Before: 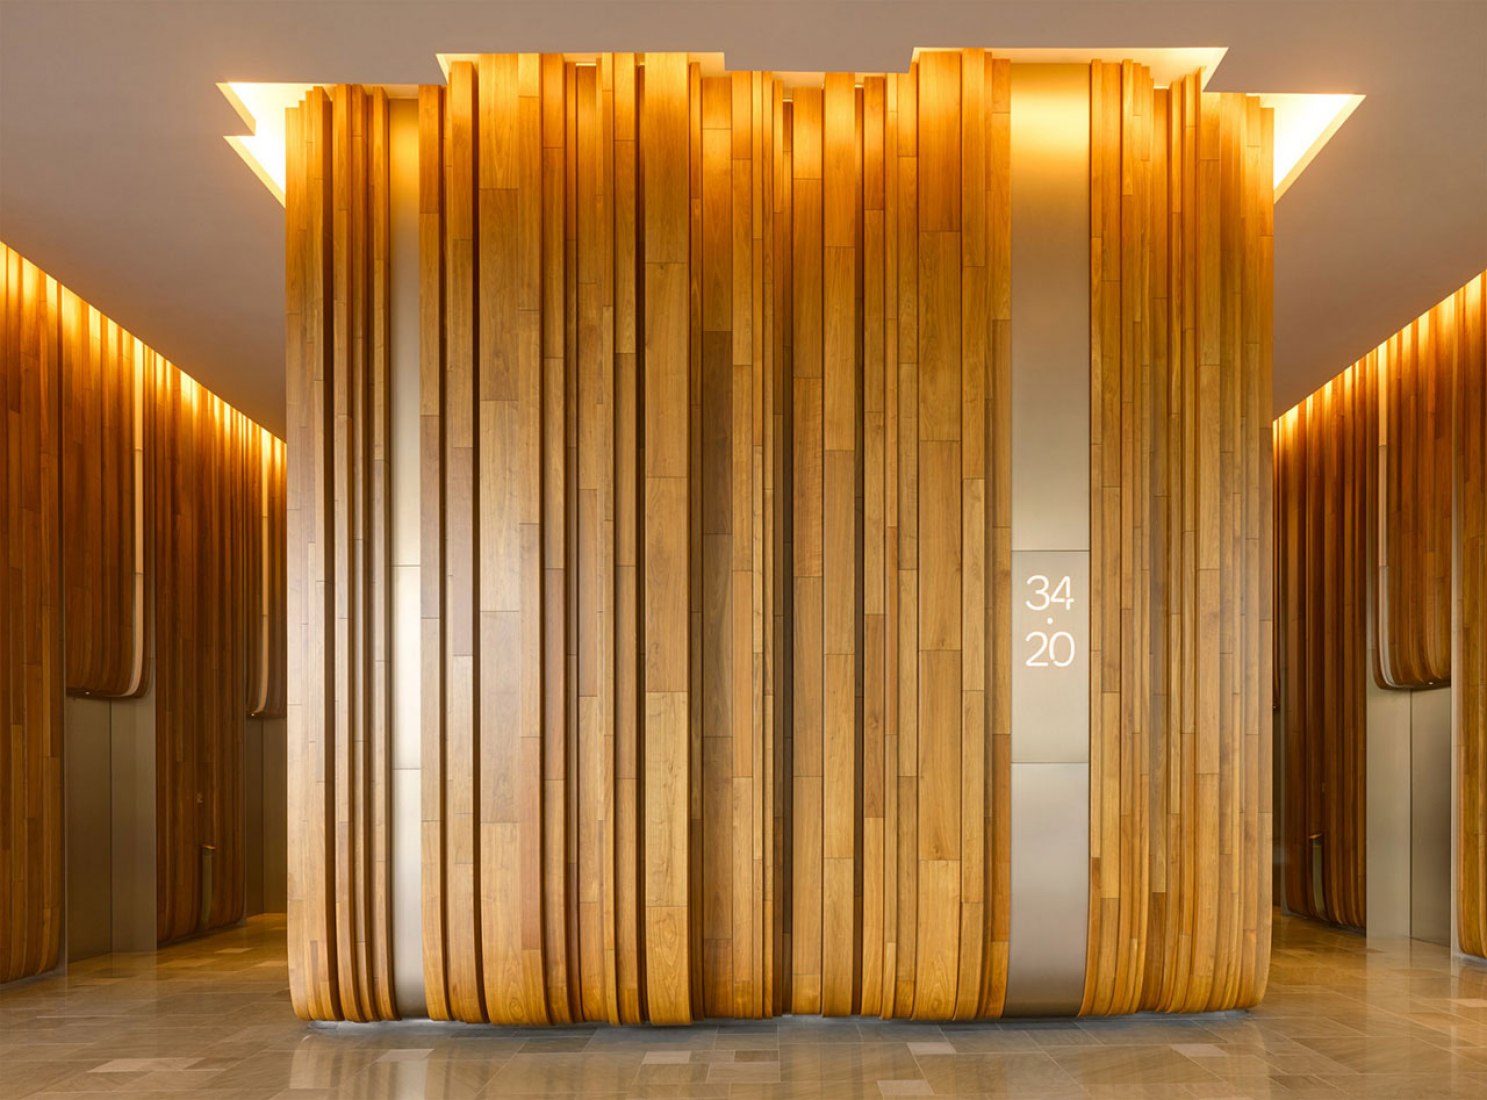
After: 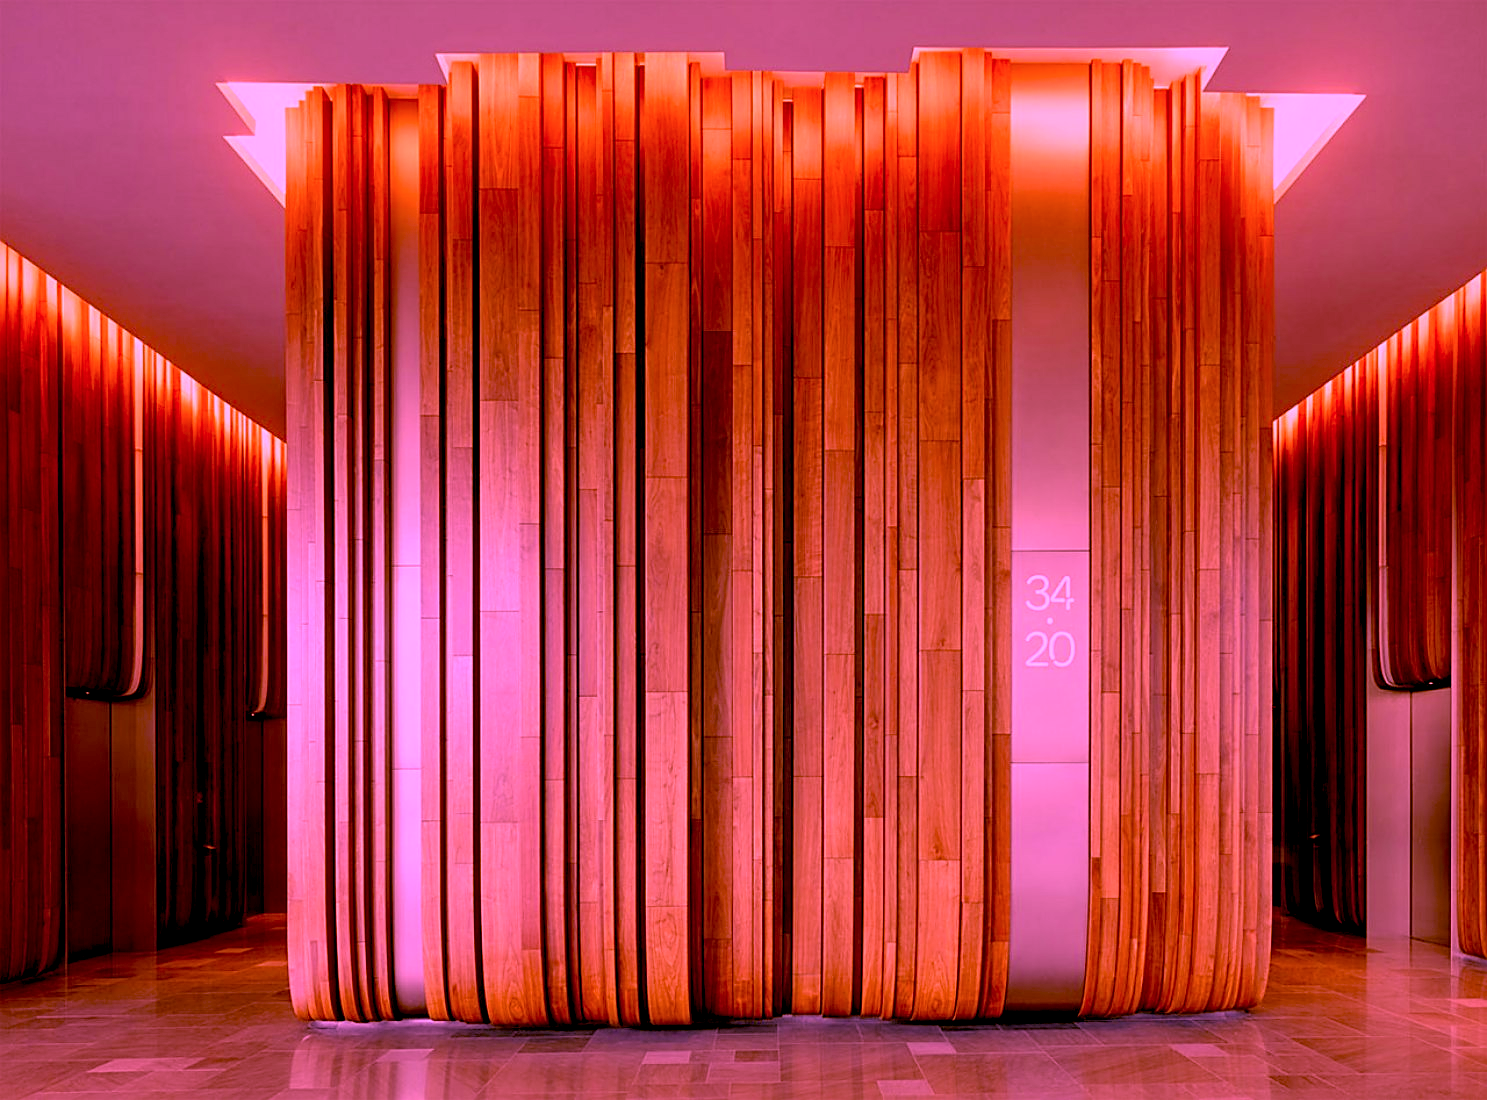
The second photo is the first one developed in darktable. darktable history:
sharpen: on, module defaults
color calibration: illuminant custom, x 0.261, y 0.521, temperature 7054.11 K
exposure: black level correction 0.046, exposure -0.228 EV, compensate highlight preservation false
